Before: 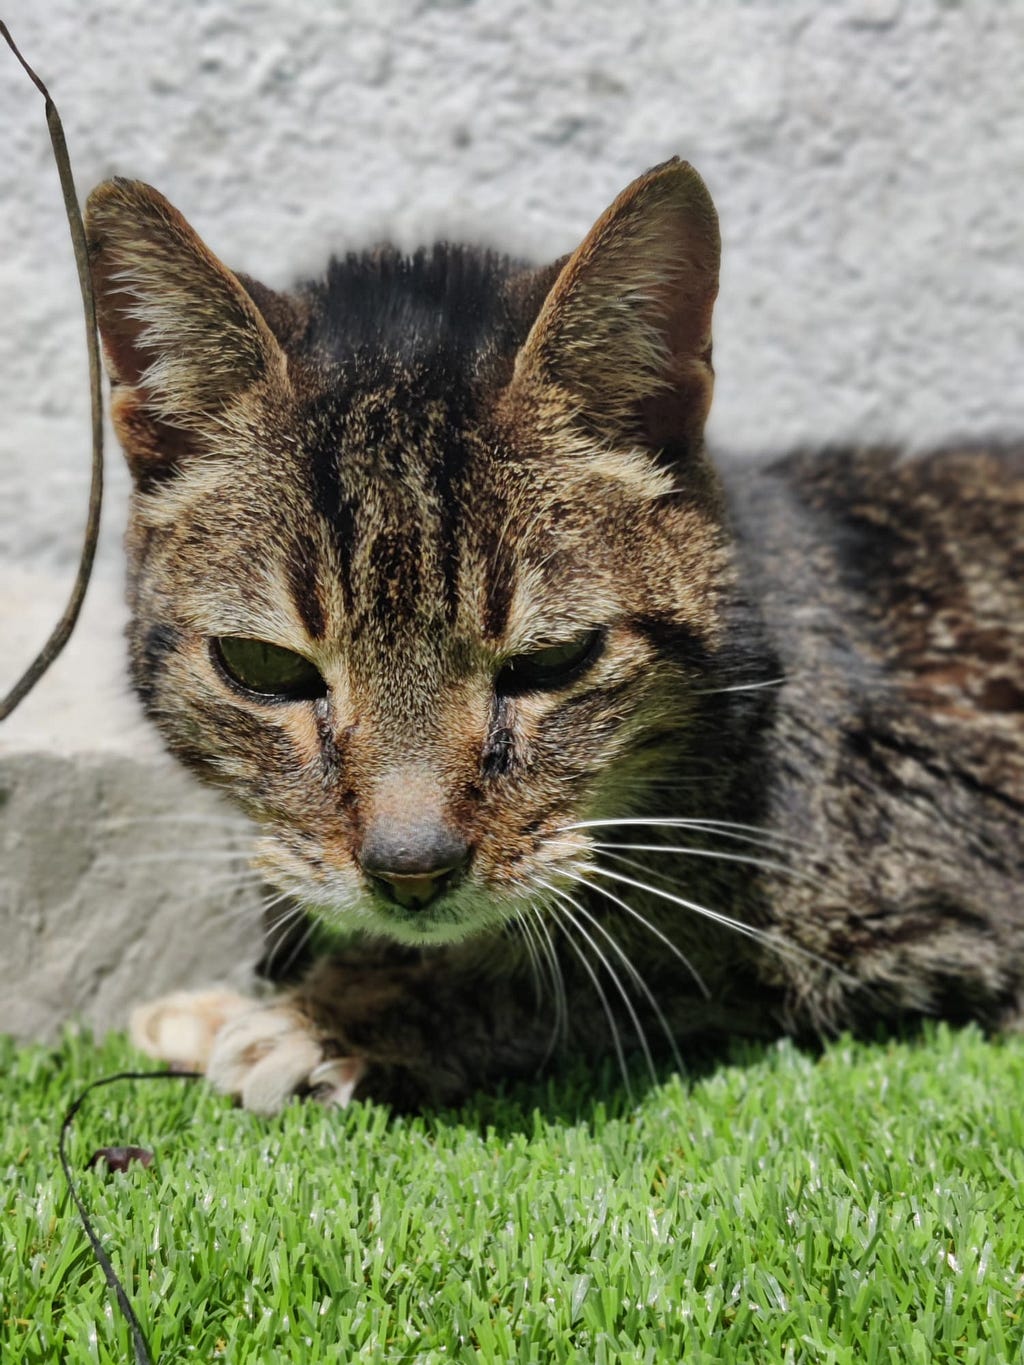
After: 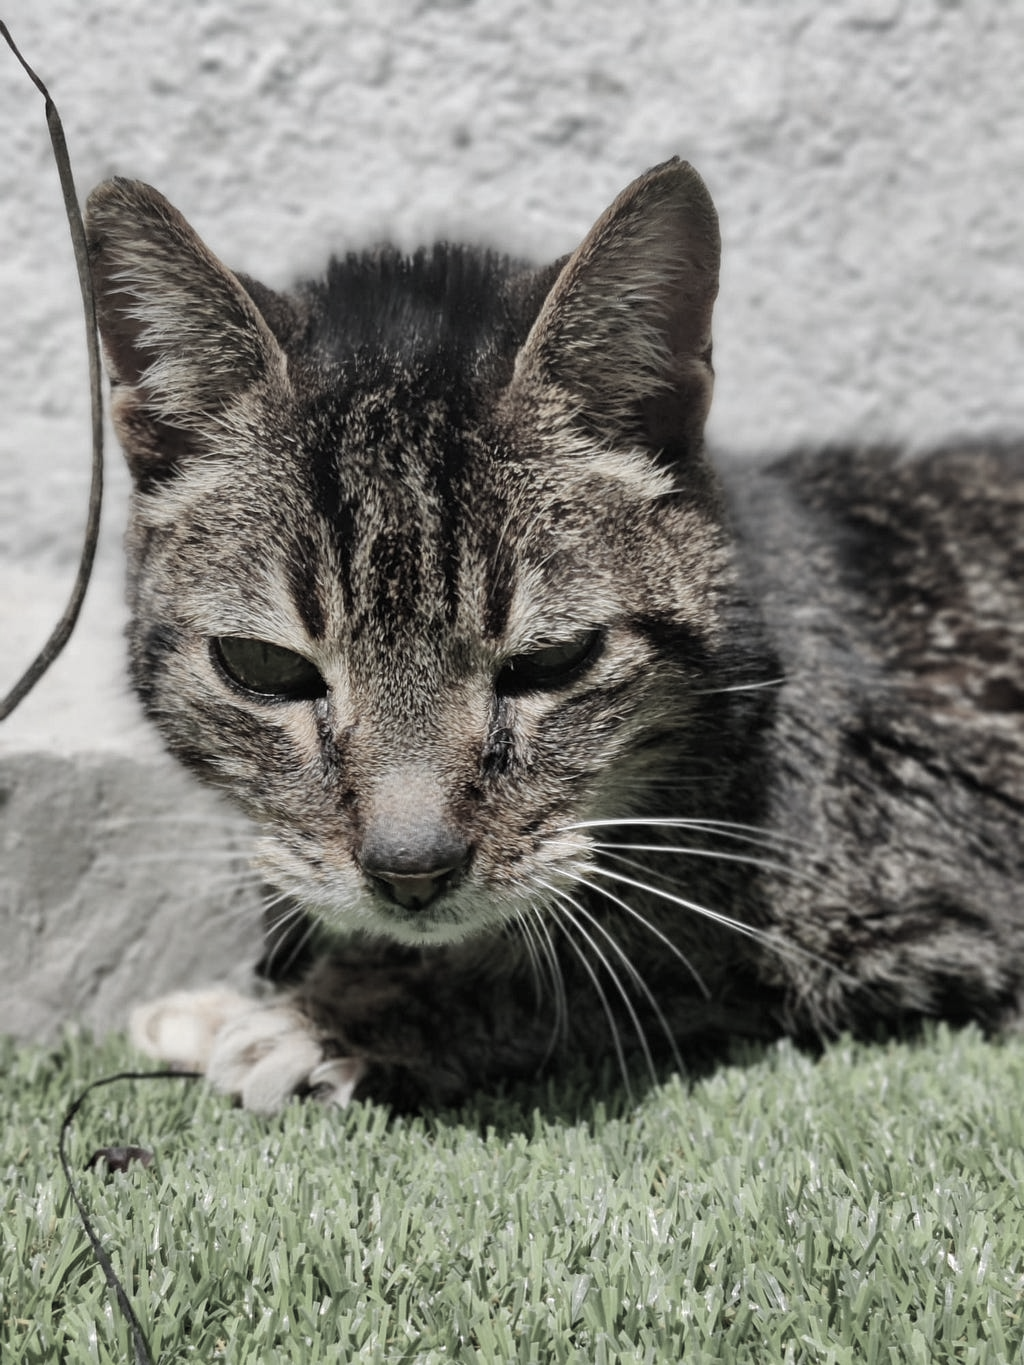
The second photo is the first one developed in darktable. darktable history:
color correction: highlights b* 0.018, saturation 0.337
color zones: curves: ch0 [(0.018, 0.548) (0.224, 0.64) (0.425, 0.447) (0.675, 0.575) (0.732, 0.579)]; ch1 [(0.066, 0.487) (0.25, 0.5) (0.404, 0.43) (0.75, 0.421) (0.956, 0.421)]; ch2 [(0.044, 0.561) (0.215, 0.465) (0.399, 0.544) (0.465, 0.548) (0.614, 0.447) (0.724, 0.43) (0.882, 0.623) (0.956, 0.632)]
